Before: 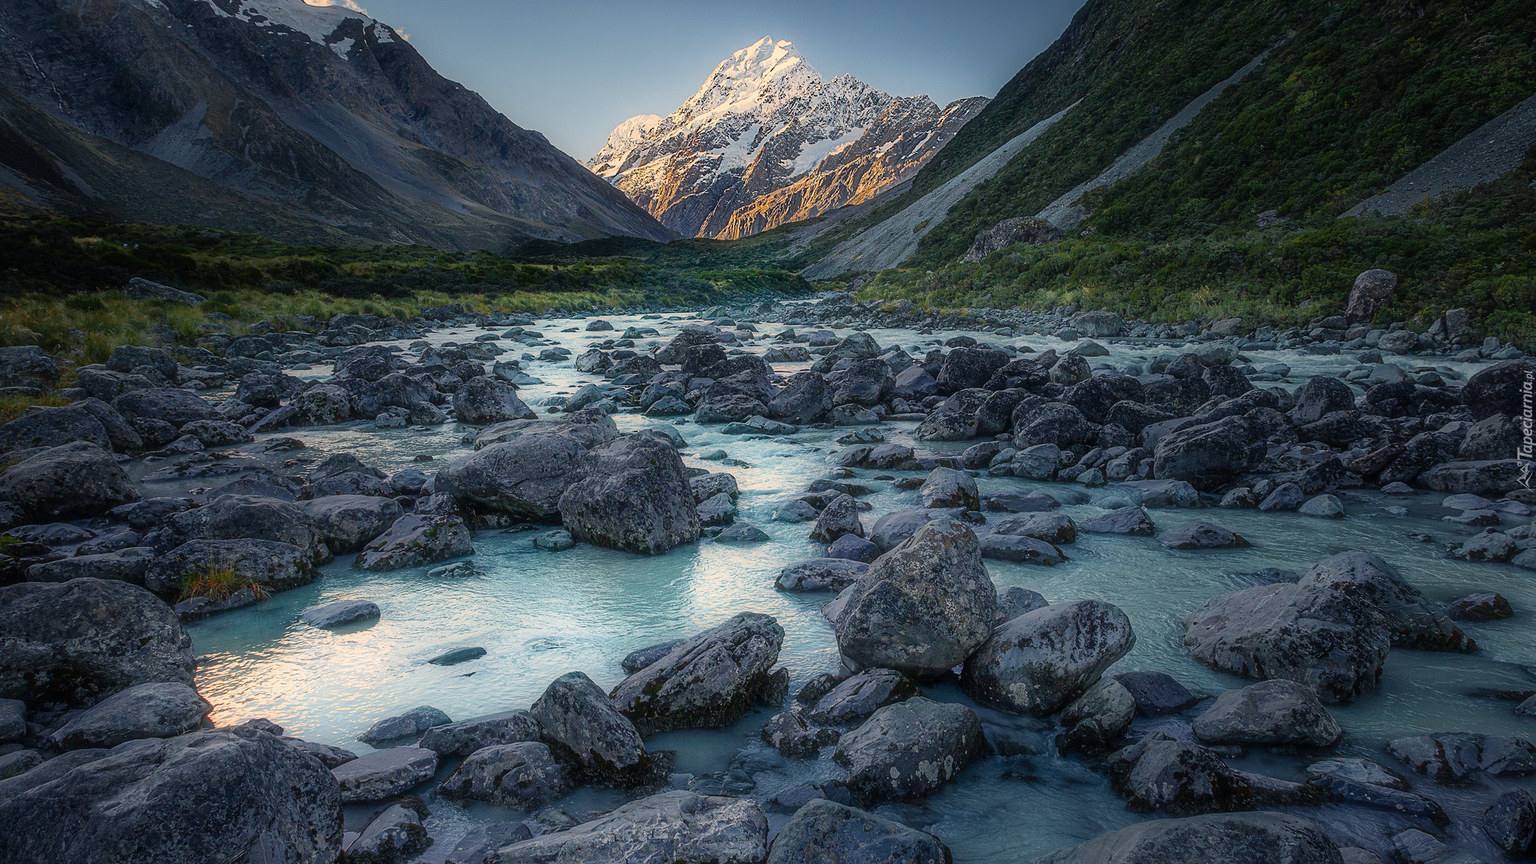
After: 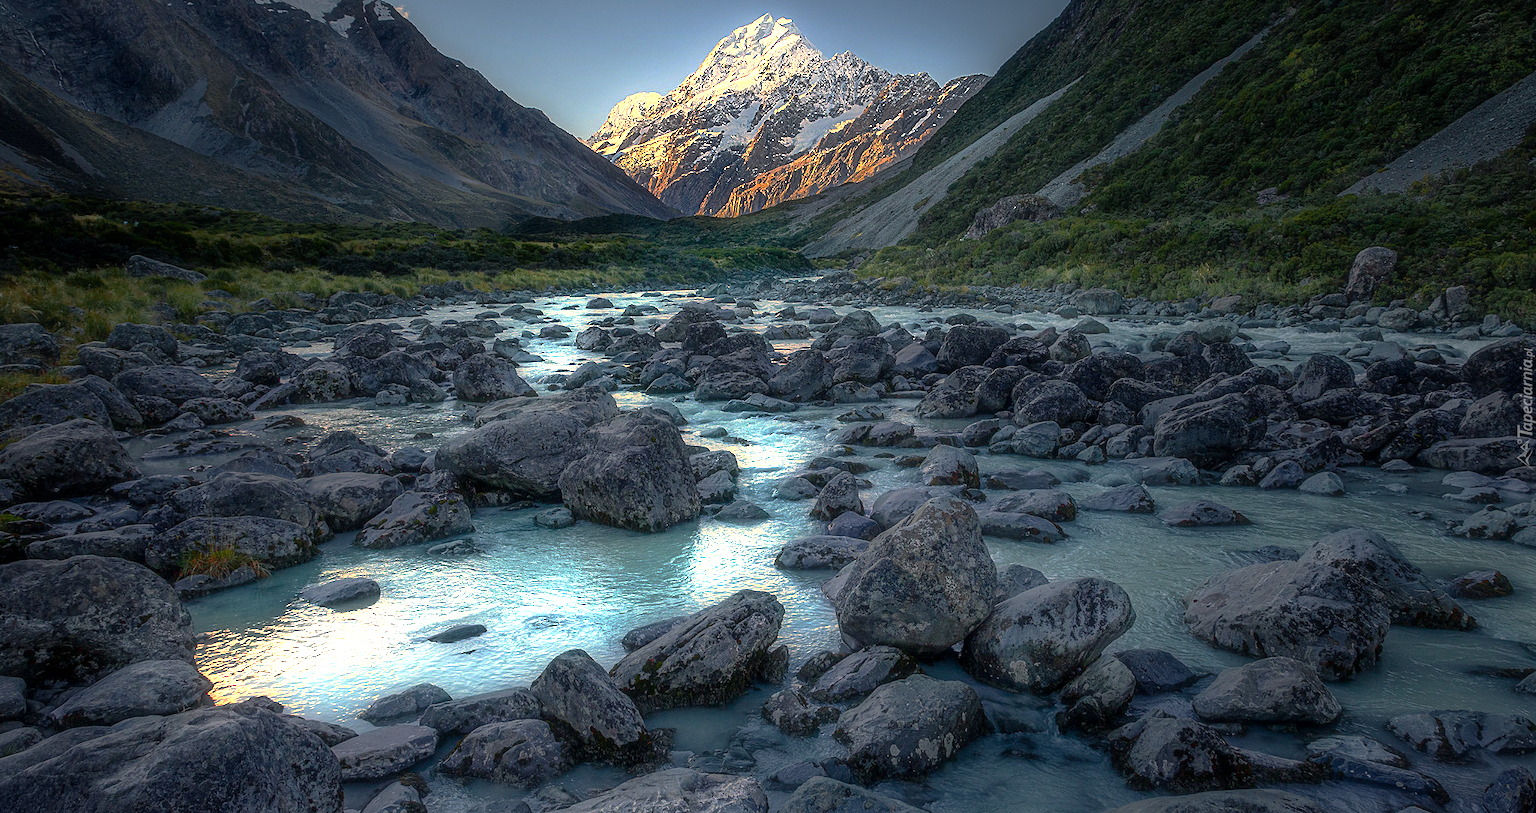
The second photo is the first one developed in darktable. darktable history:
base curve: curves: ch0 [(0, 0) (0.841, 0.609) (1, 1)], preserve colors none
exposure: black level correction 0.002, exposure 0.676 EV, compensate highlight preservation false
crop and rotate: top 2.614%, bottom 3.142%
